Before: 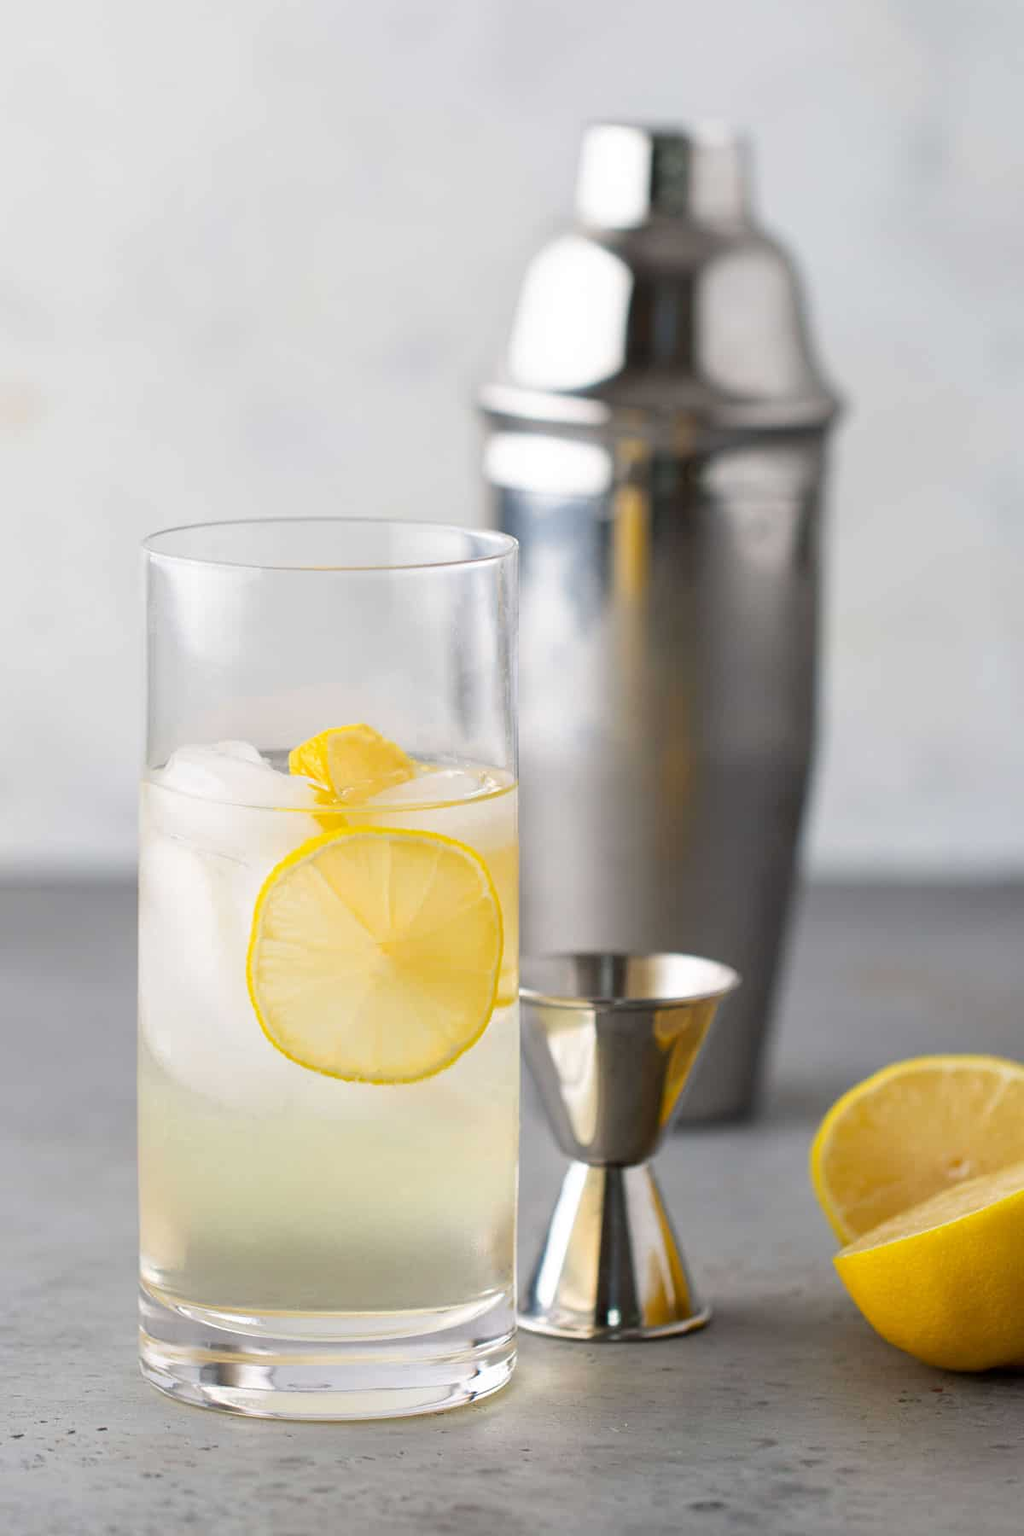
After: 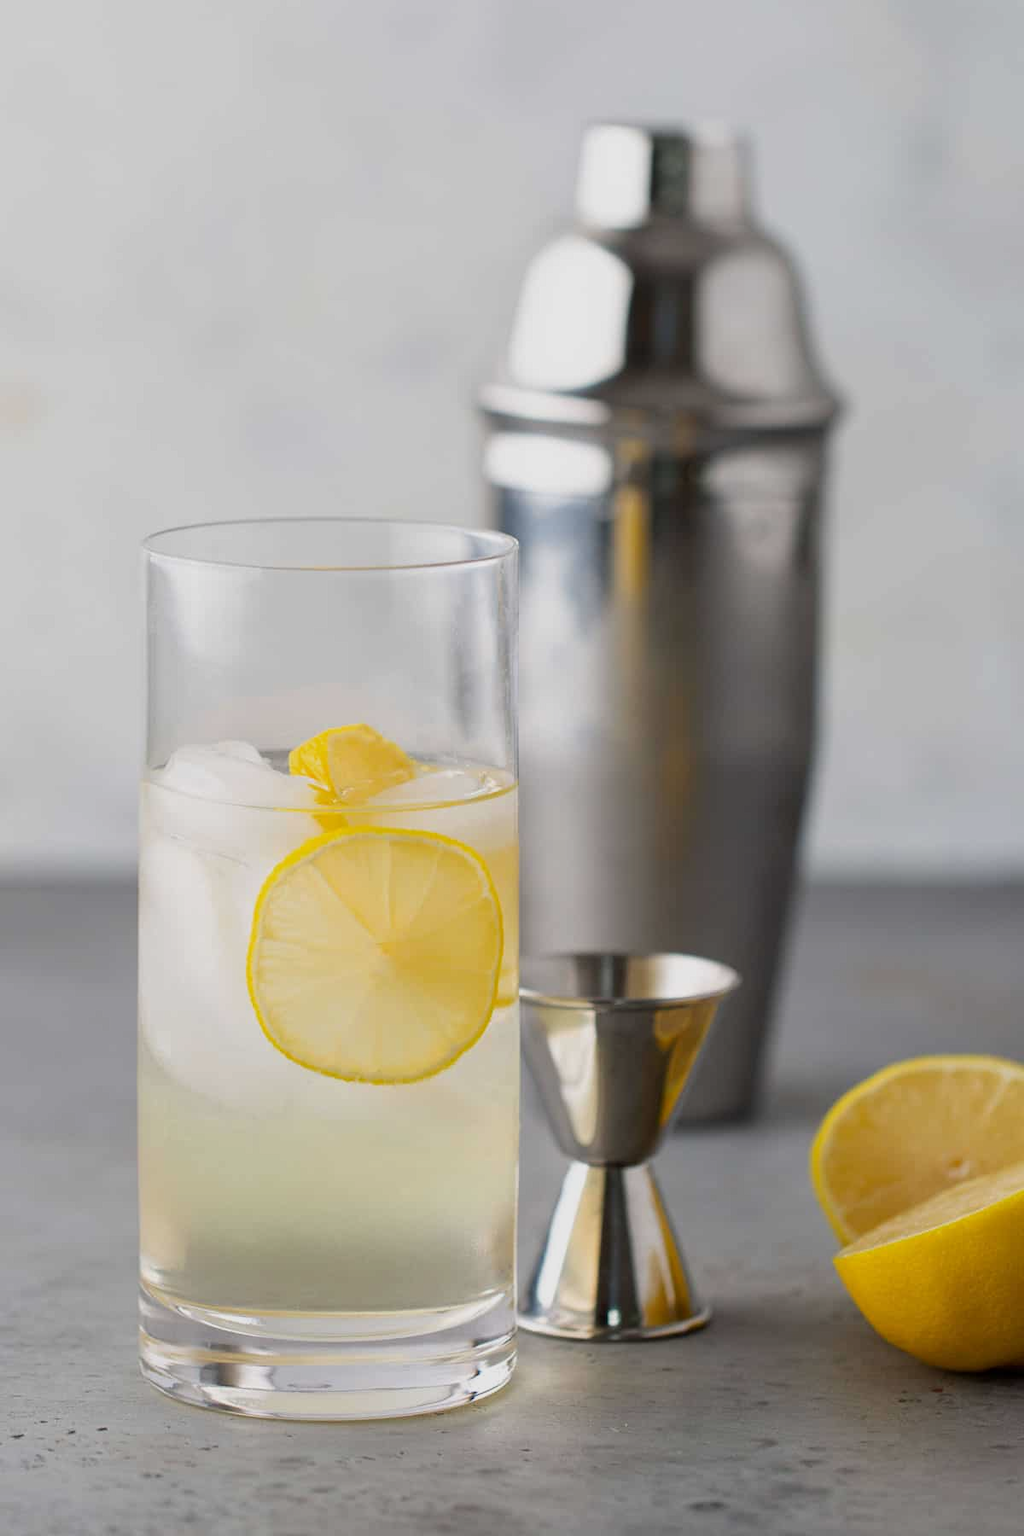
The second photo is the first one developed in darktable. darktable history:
exposure: exposure -0.335 EV, compensate highlight preservation false
